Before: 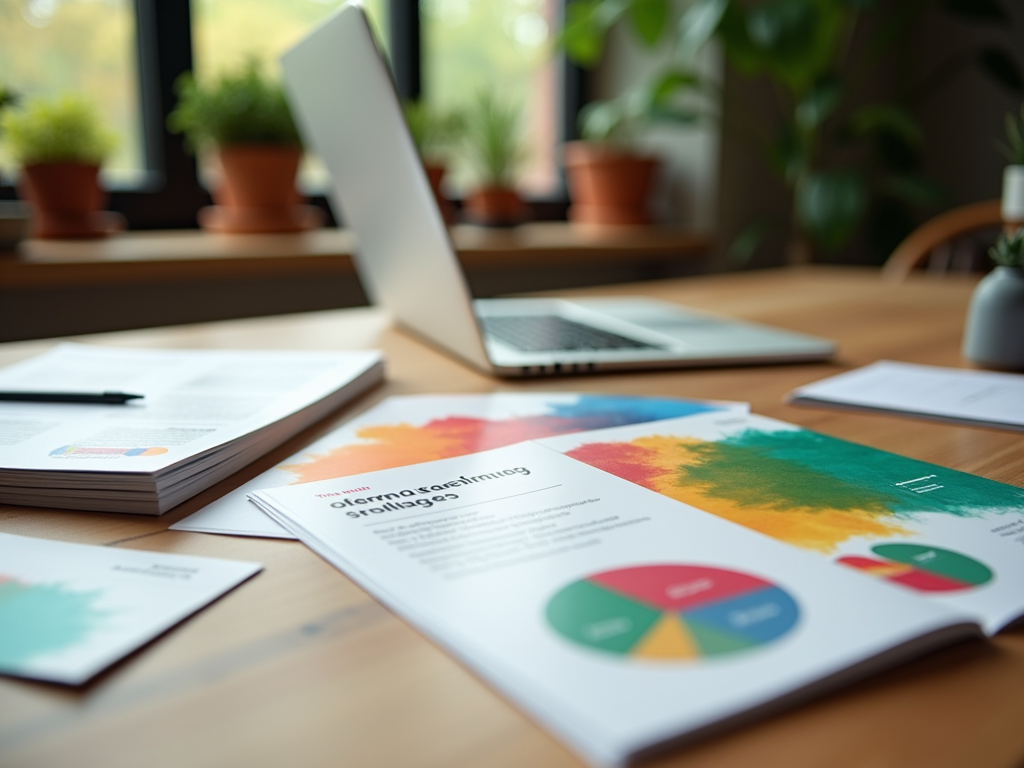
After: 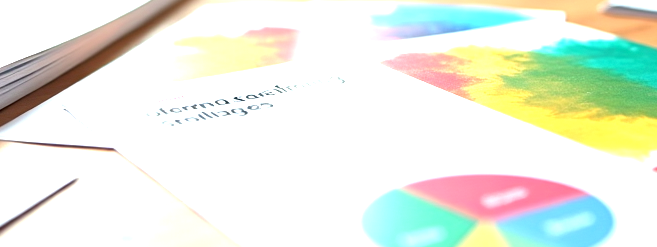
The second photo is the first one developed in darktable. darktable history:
exposure: black level correction 0.001, exposure 1.729 EV, compensate highlight preservation false
crop: left 18.067%, top 50.964%, right 17.71%, bottom 16.79%
